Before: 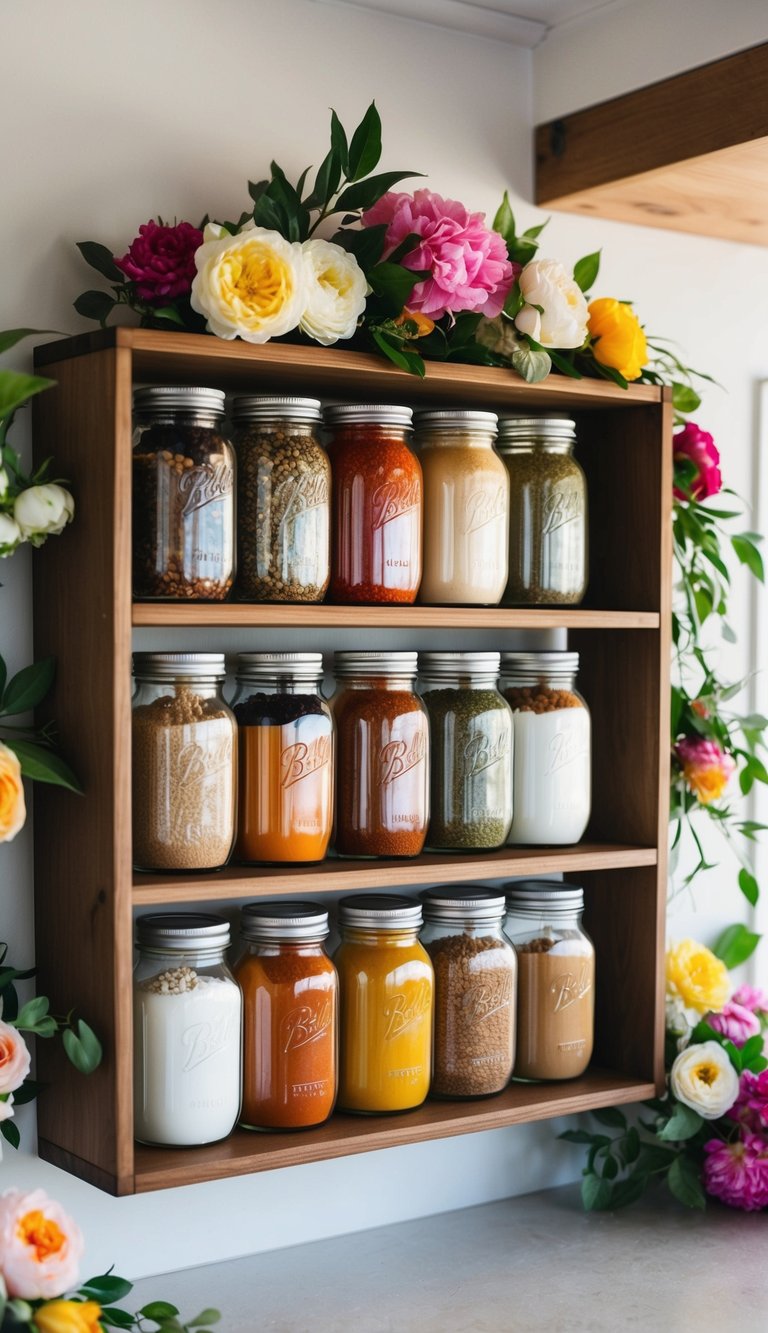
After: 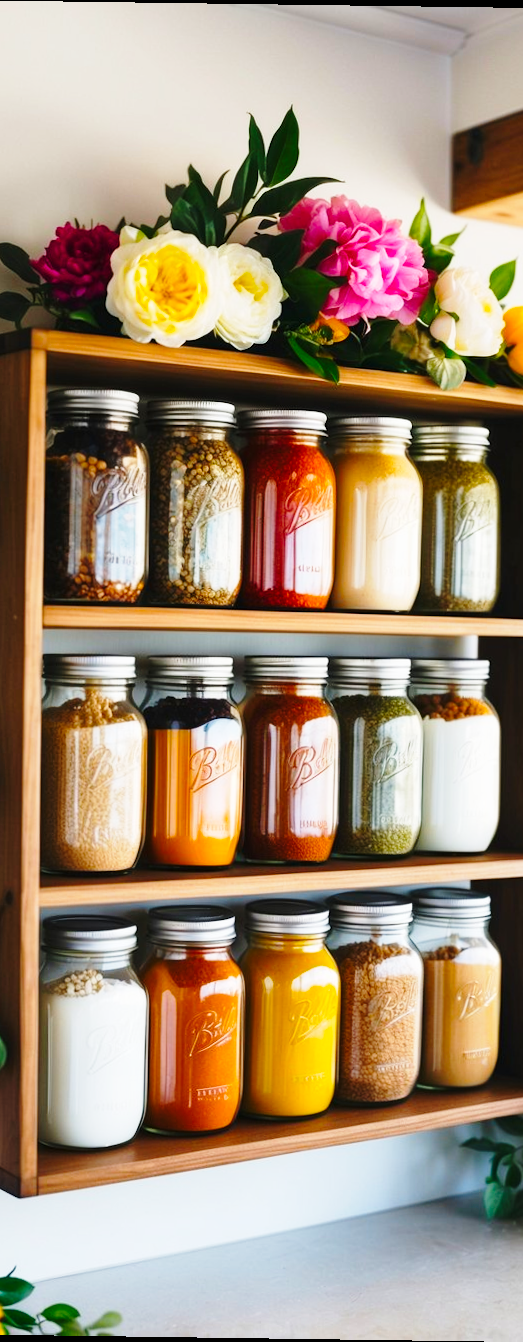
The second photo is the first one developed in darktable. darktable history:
base curve: curves: ch0 [(0, 0) (0.028, 0.03) (0.121, 0.232) (0.46, 0.748) (0.859, 0.968) (1, 1)], preserve colors none
rotate and perspective: rotation 0.8°, automatic cropping off
shadows and highlights: shadows 25, highlights -25
color balance rgb: perceptual saturation grading › global saturation 20%, global vibrance 20%
crop and rotate: left 12.648%, right 20.685%
